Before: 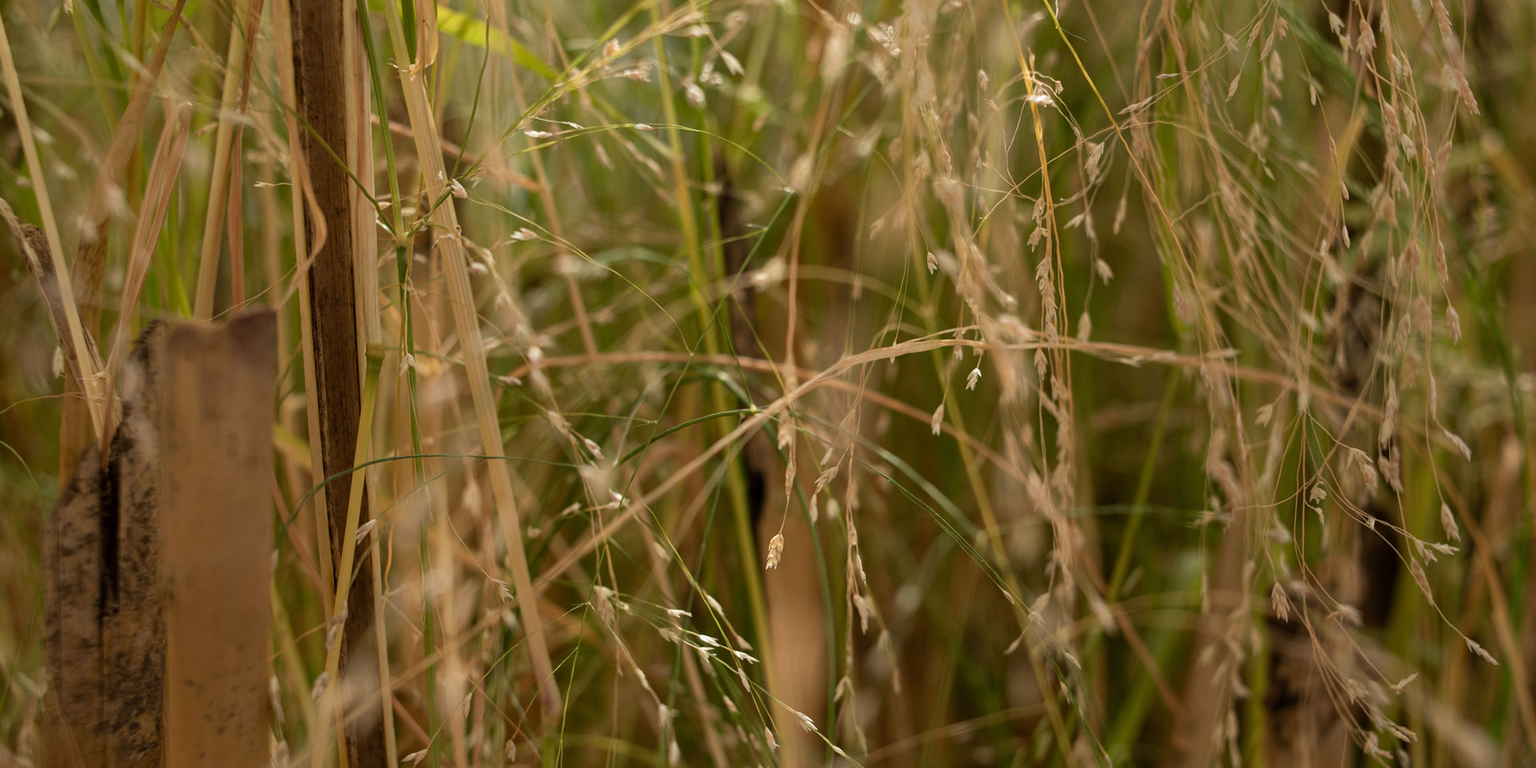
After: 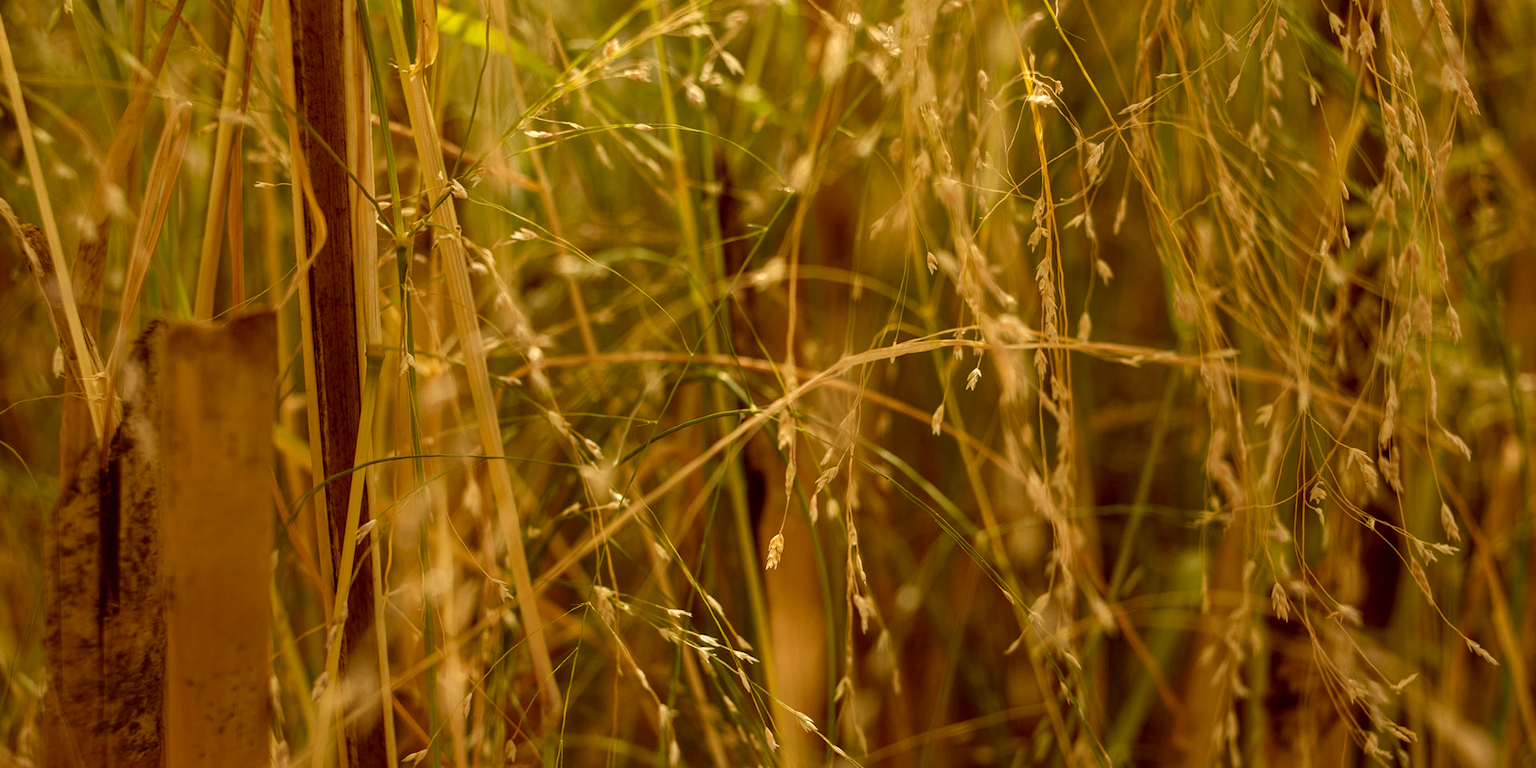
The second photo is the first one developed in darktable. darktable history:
color correction: highlights a* 1.18, highlights b* 24.25, shadows a* 15.2, shadows b* 24.5
local contrast: on, module defaults
